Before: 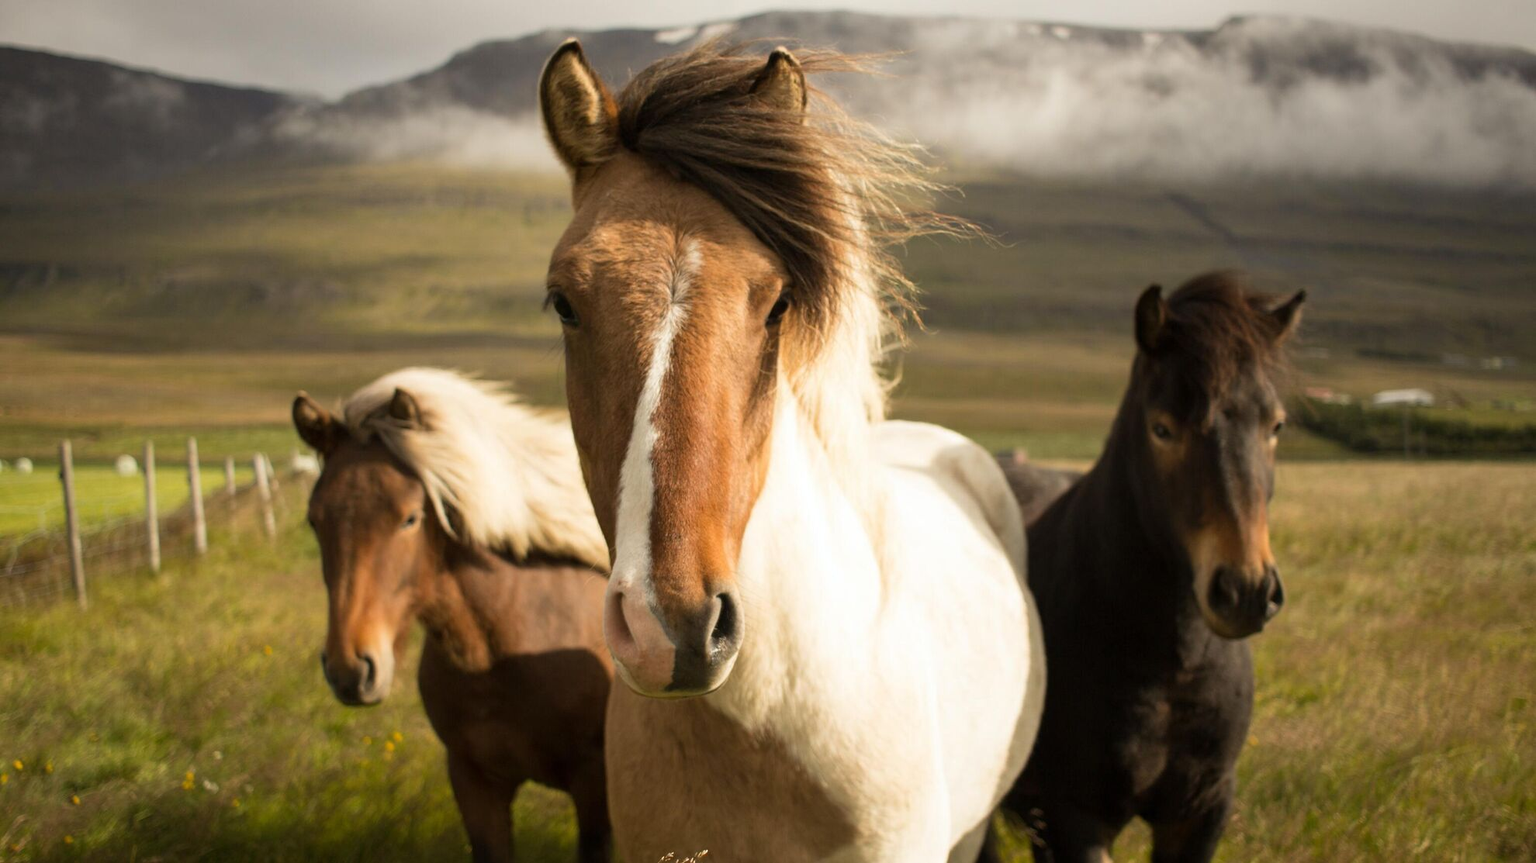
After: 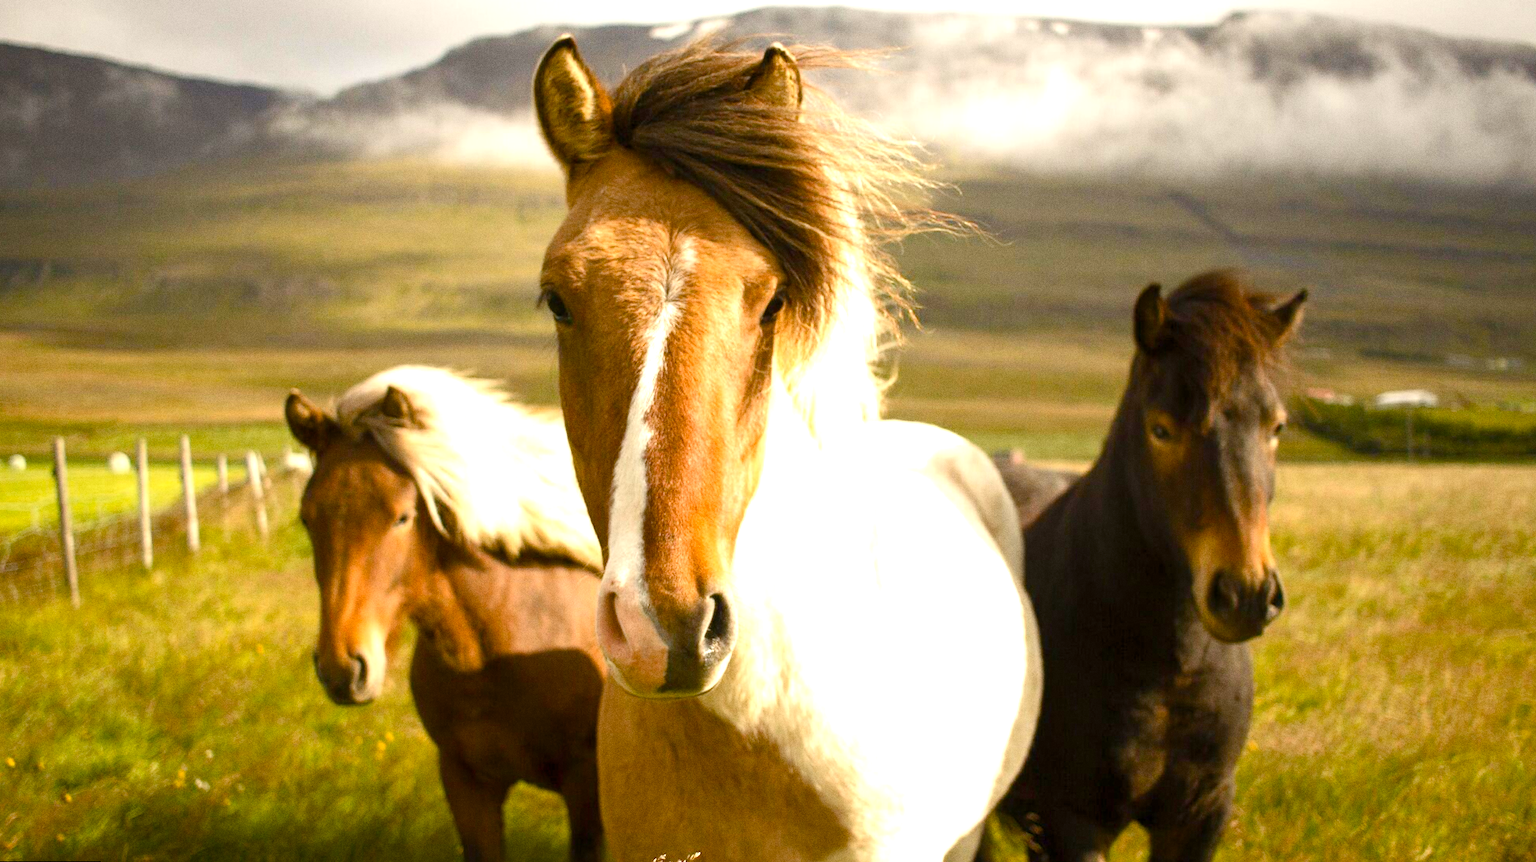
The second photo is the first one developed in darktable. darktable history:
grain: coarseness 0.09 ISO
rotate and perspective: rotation 0.192°, lens shift (horizontal) -0.015, crop left 0.005, crop right 0.996, crop top 0.006, crop bottom 0.99
exposure: exposure 0.921 EV, compensate highlight preservation false
color balance rgb: perceptual saturation grading › global saturation 35%, perceptual saturation grading › highlights -25%, perceptual saturation grading › shadows 50%
